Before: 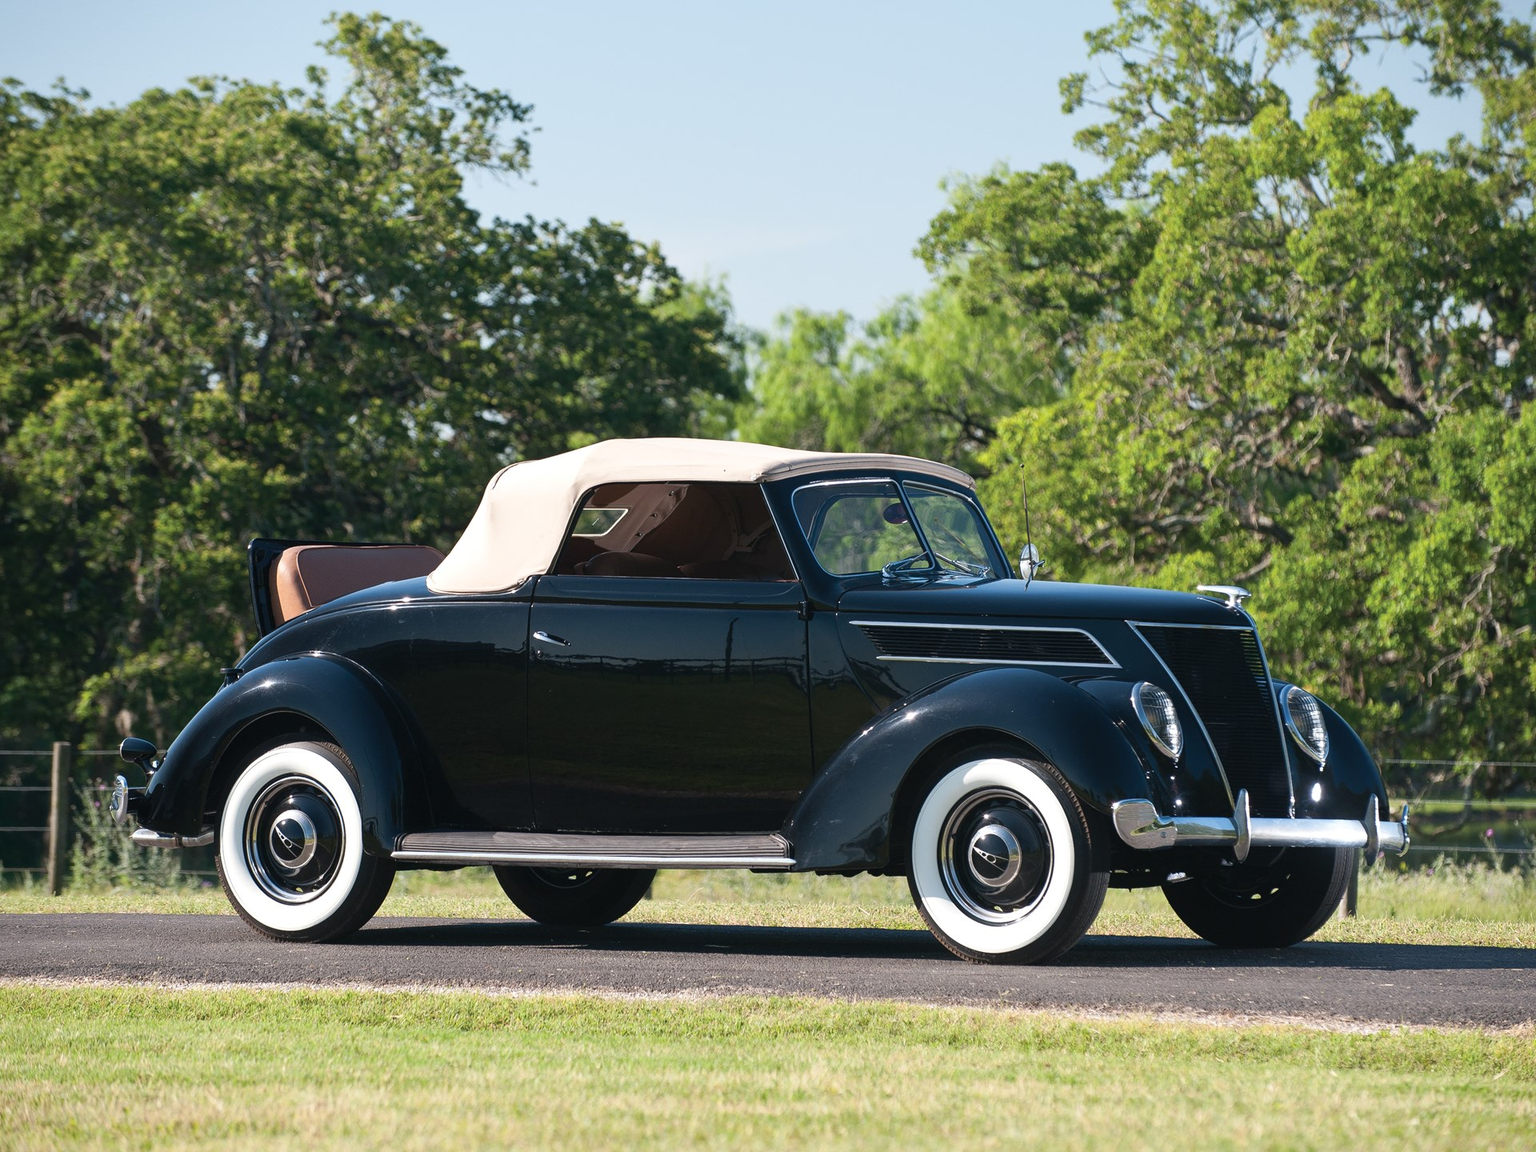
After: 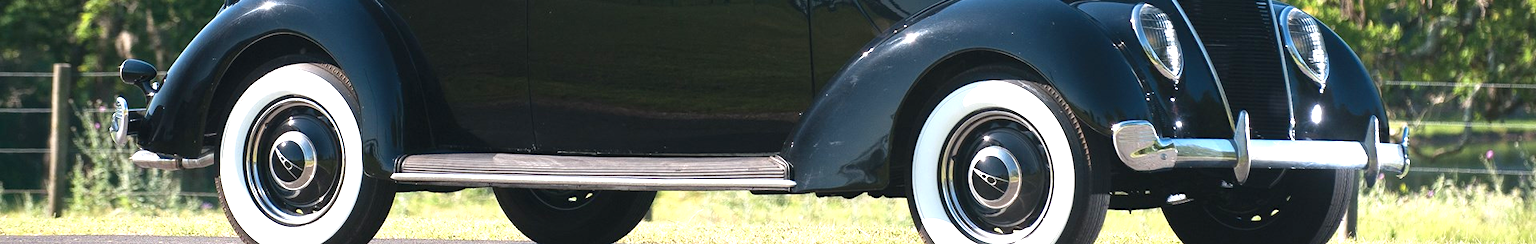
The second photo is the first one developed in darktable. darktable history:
crop and rotate: top 58.89%, bottom 19.847%
exposure: exposure 1 EV, compensate highlight preservation false
